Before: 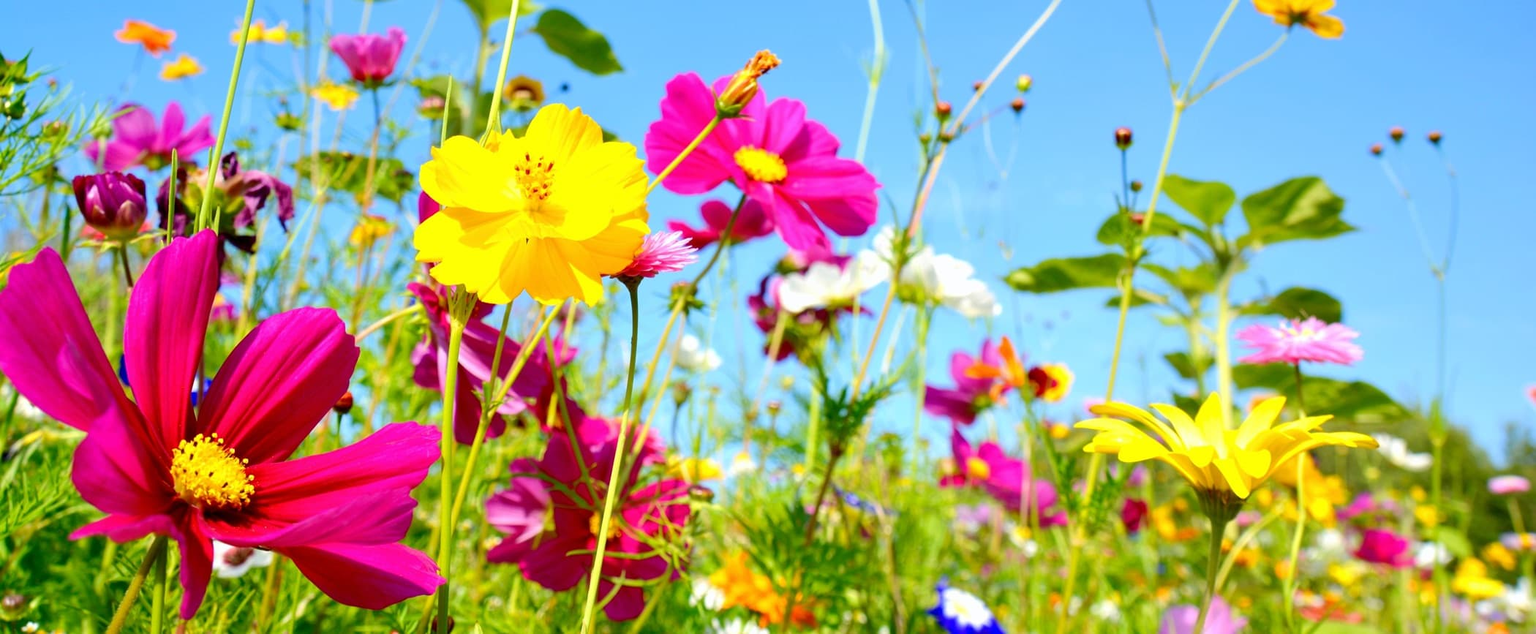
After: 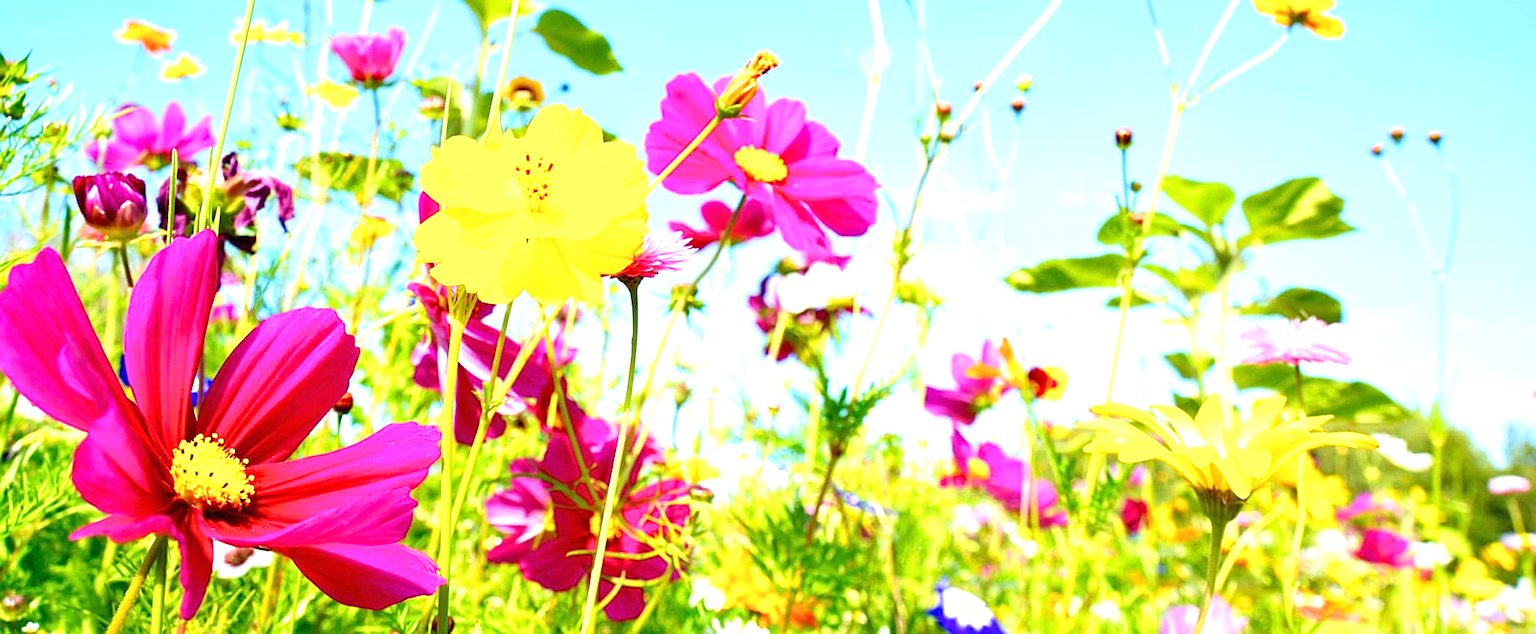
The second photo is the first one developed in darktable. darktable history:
sharpen: on, module defaults
exposure: black level correction 0, exposure 1.1 EV, compensate exposure bias true, compensate highlight preservation false
velvia: strength 15%
